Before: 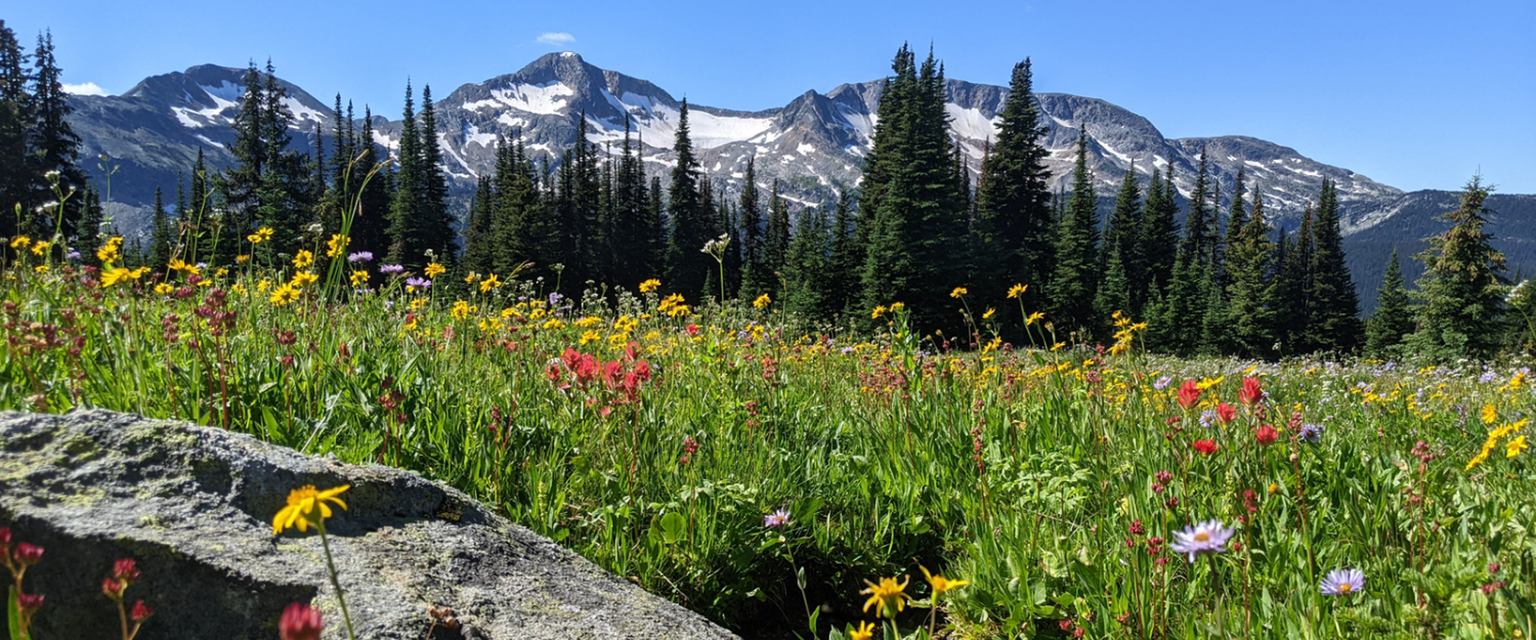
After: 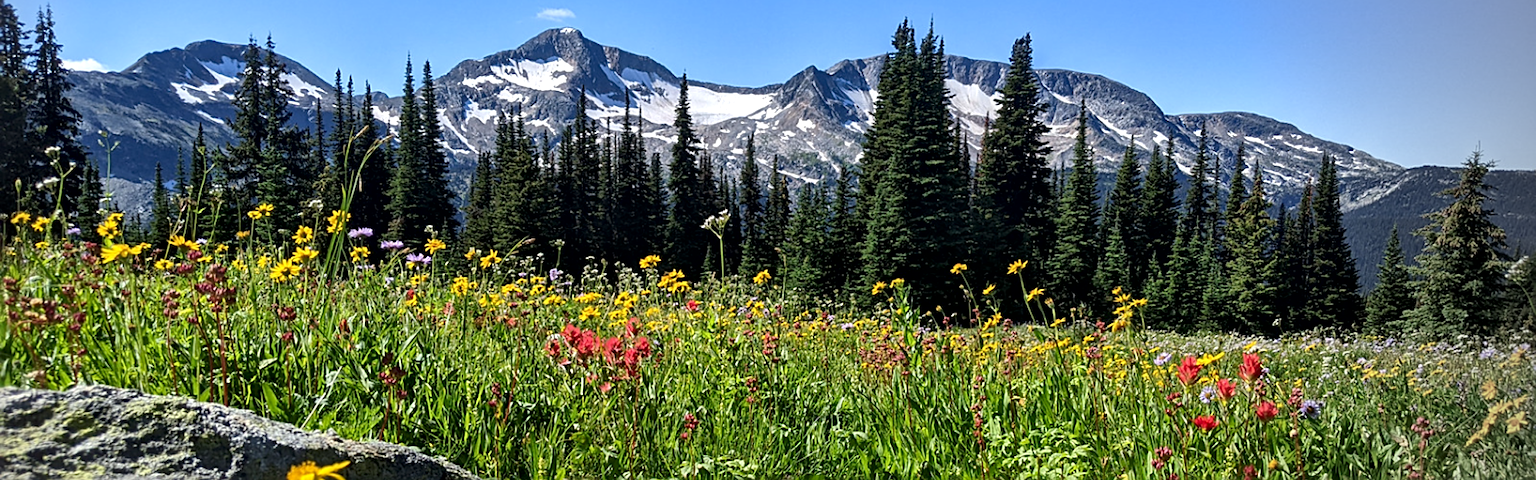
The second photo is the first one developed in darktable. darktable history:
sharpen: on, module defaults
vignetting: saturation -0.659, center (-0.15, 0.018)
crop: top 3.874%, bottom 20.959%
contrast brightness saturation: contrast 0.037, saturation 0.066
local contrast: mode bilateral grid, contrast 24, coarseness 60, detail 151%, midtone range 0.2
exposure: compensate highlight preservation false
